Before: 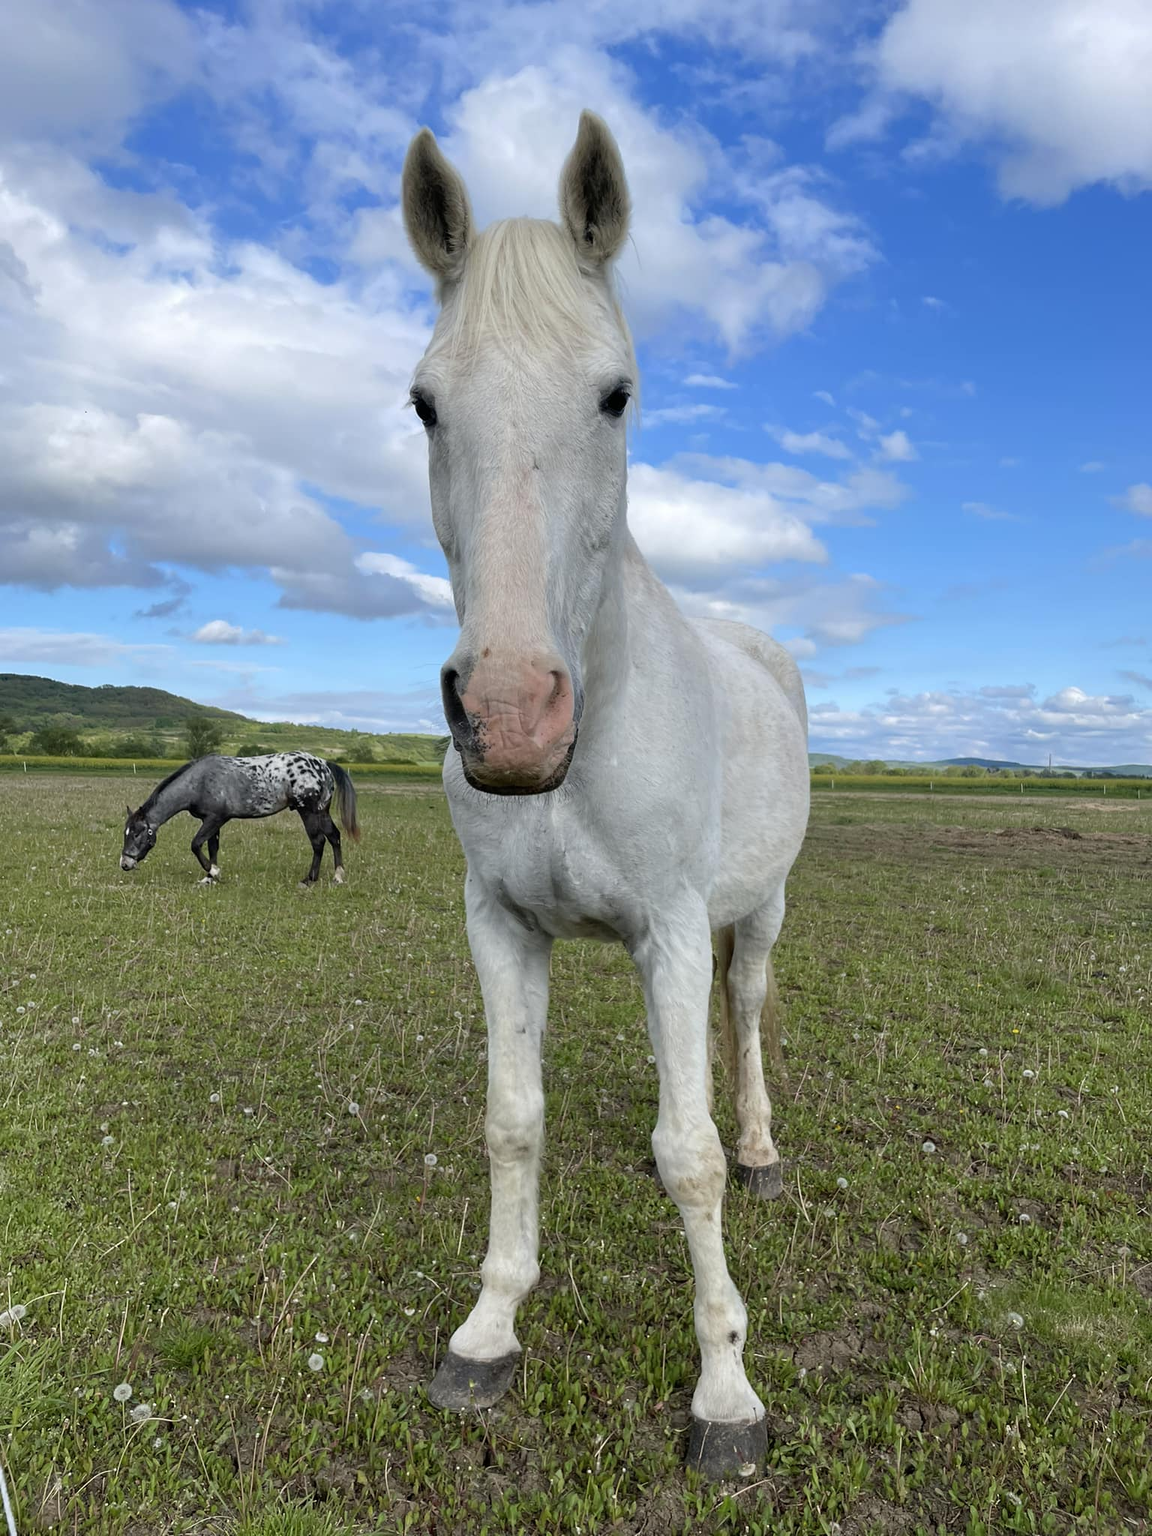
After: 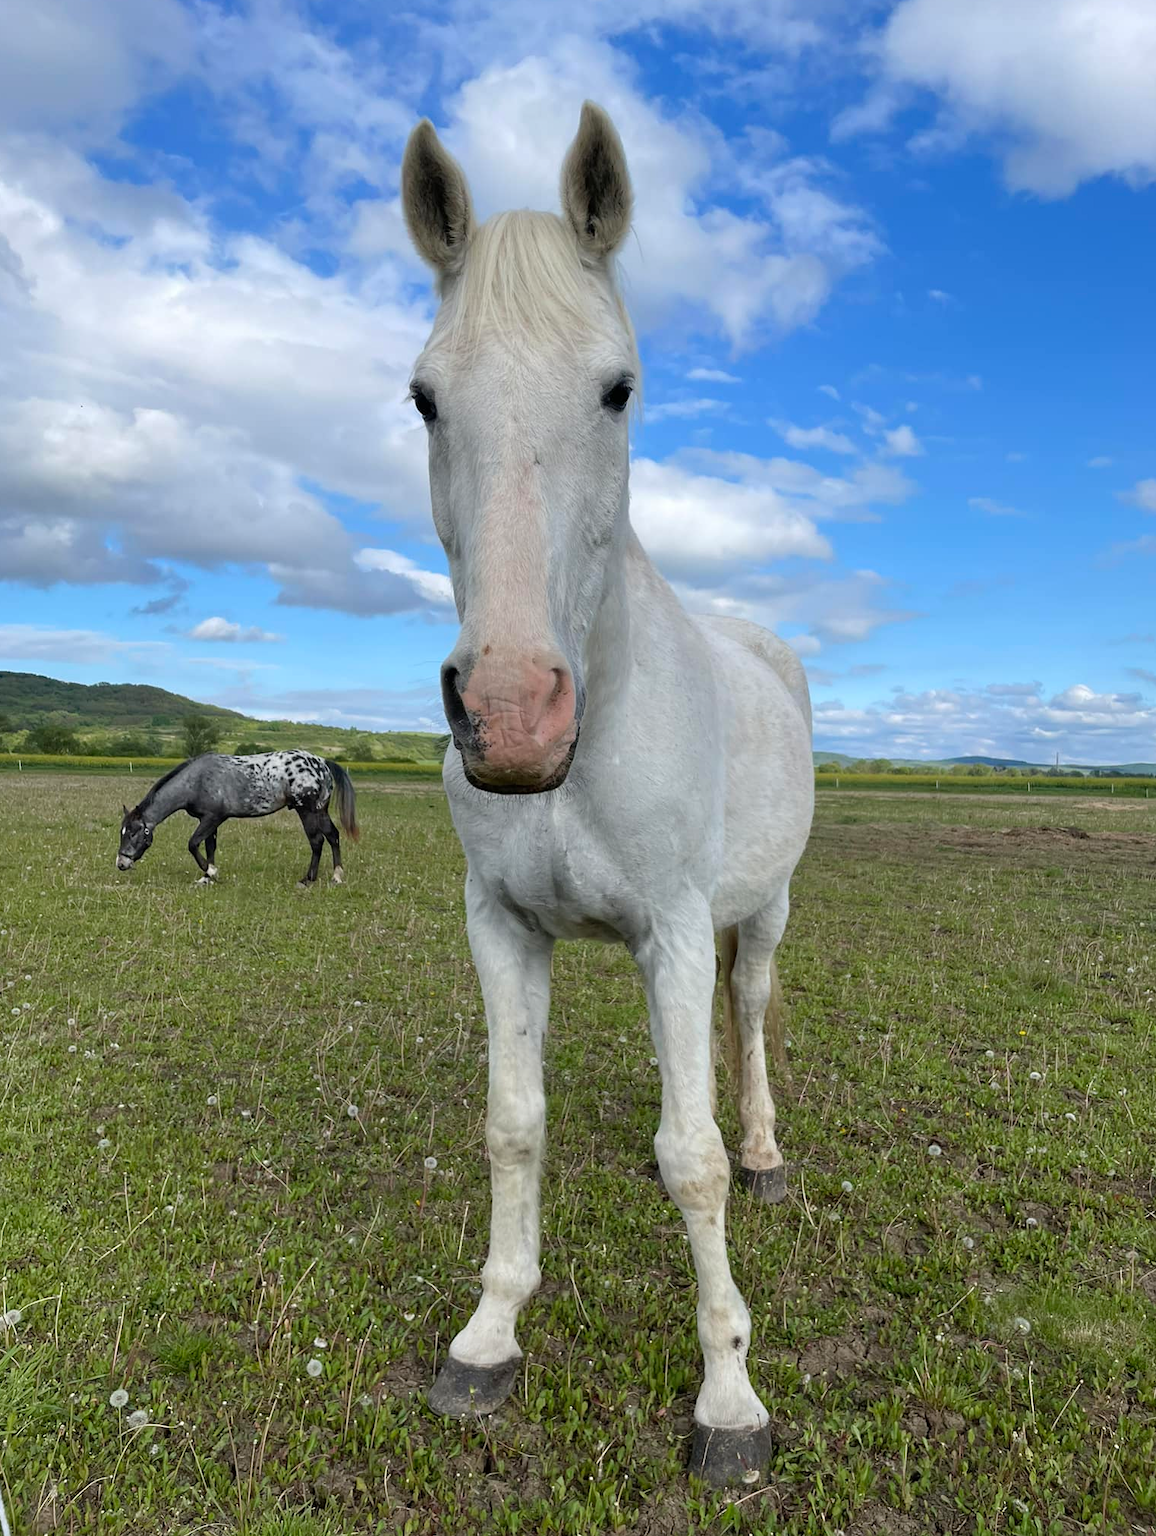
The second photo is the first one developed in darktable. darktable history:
crop: left 0.494%, top 0.707%, right 0.232%, bottom 0.438%
